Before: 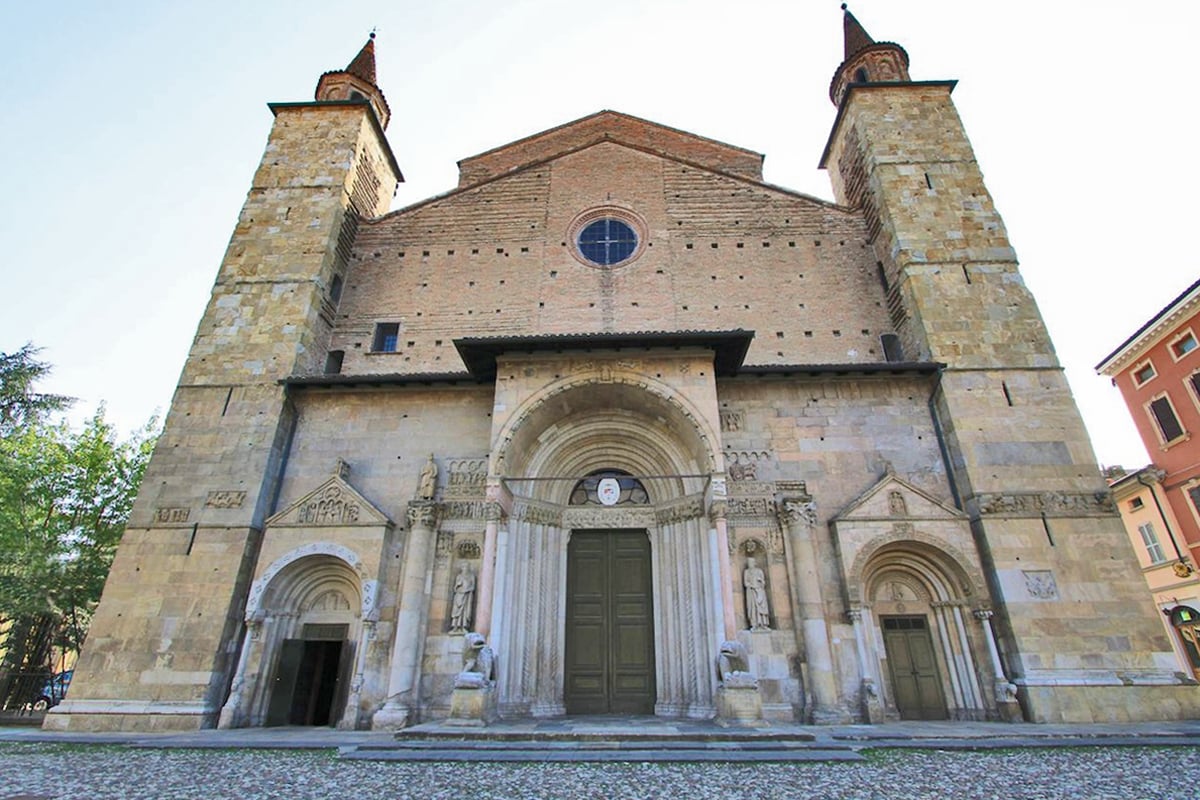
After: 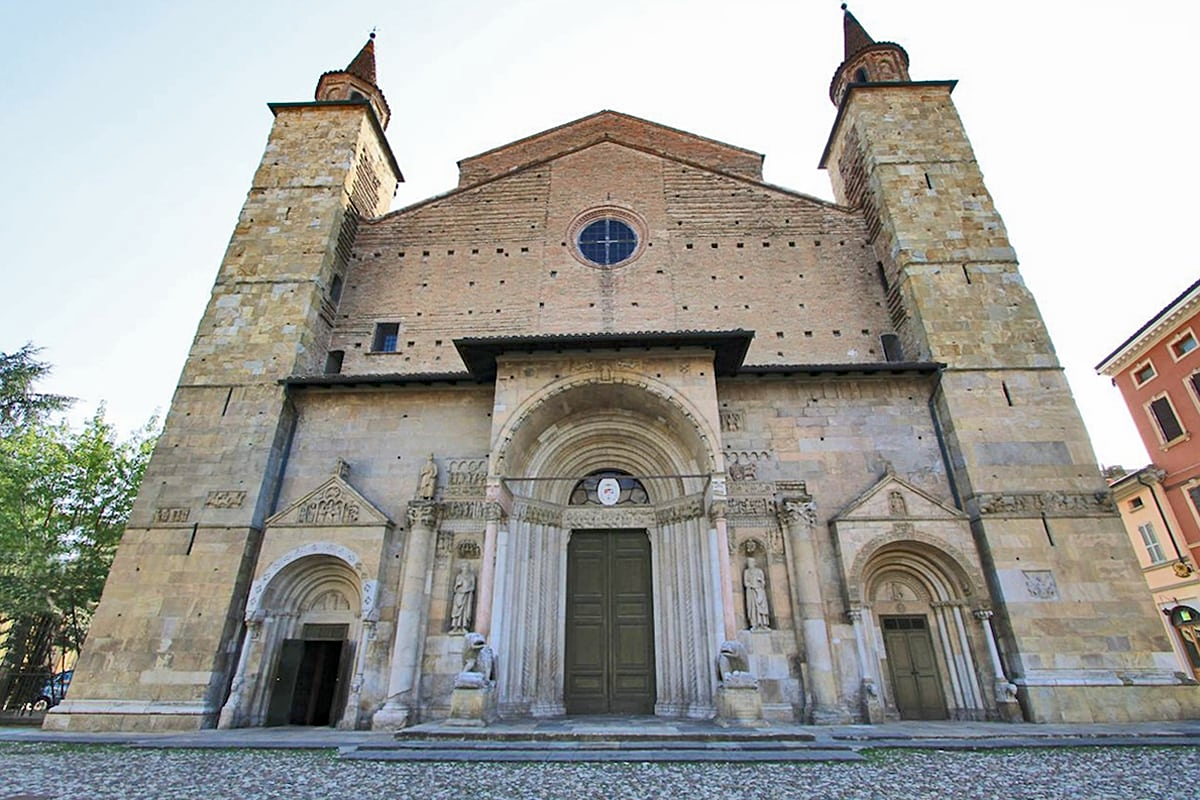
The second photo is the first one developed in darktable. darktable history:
haze removal: compatibility mode true, adaptive false
sharpen: amount 0.218
contrast brightness saturation: saturation -0.055
